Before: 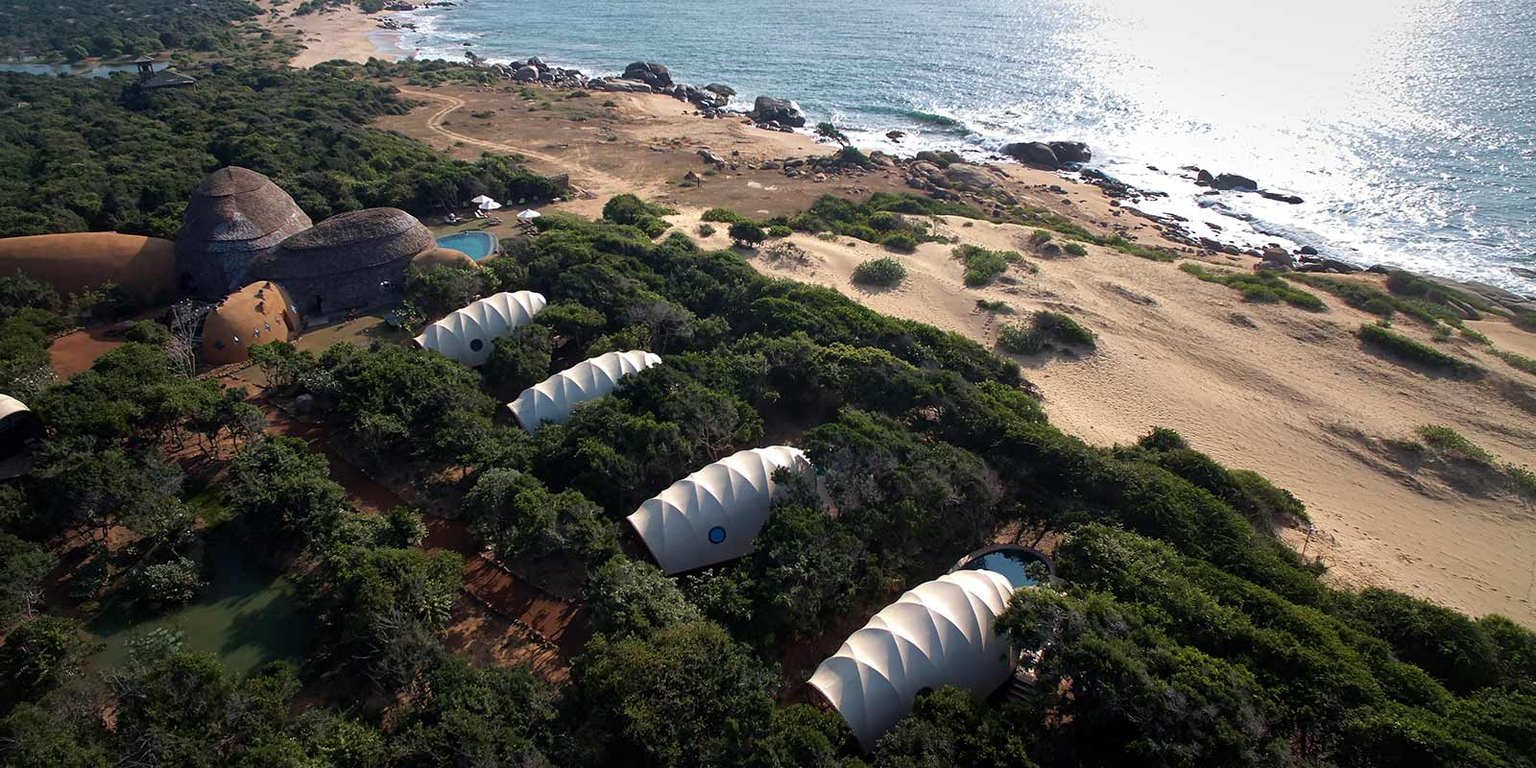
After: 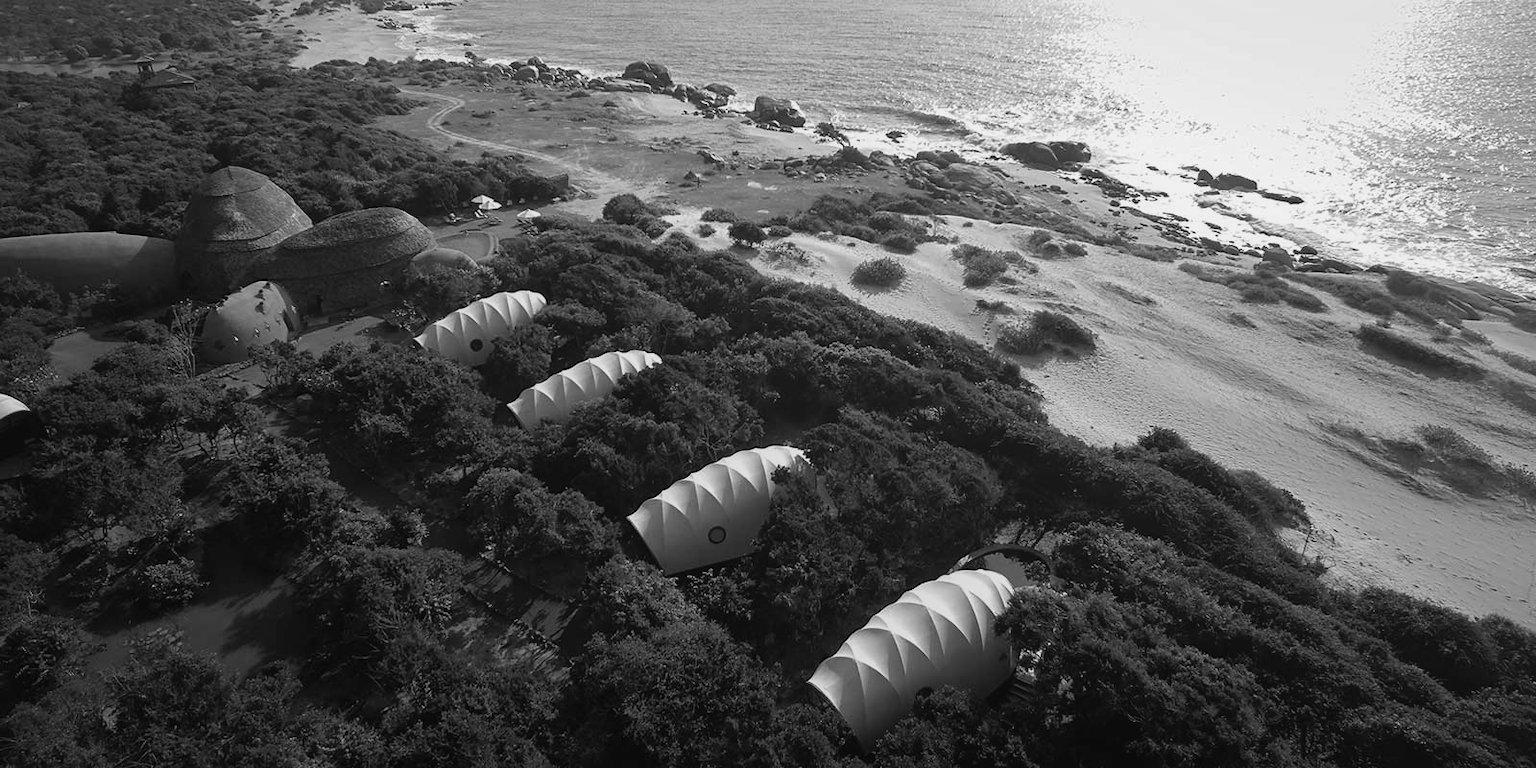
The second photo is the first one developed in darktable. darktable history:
local contrast: highlights 68%, shadows 68%, detail 82%, midtone range 0.325
monochrome: a 16.01, b -2.65, highlights 0.52
